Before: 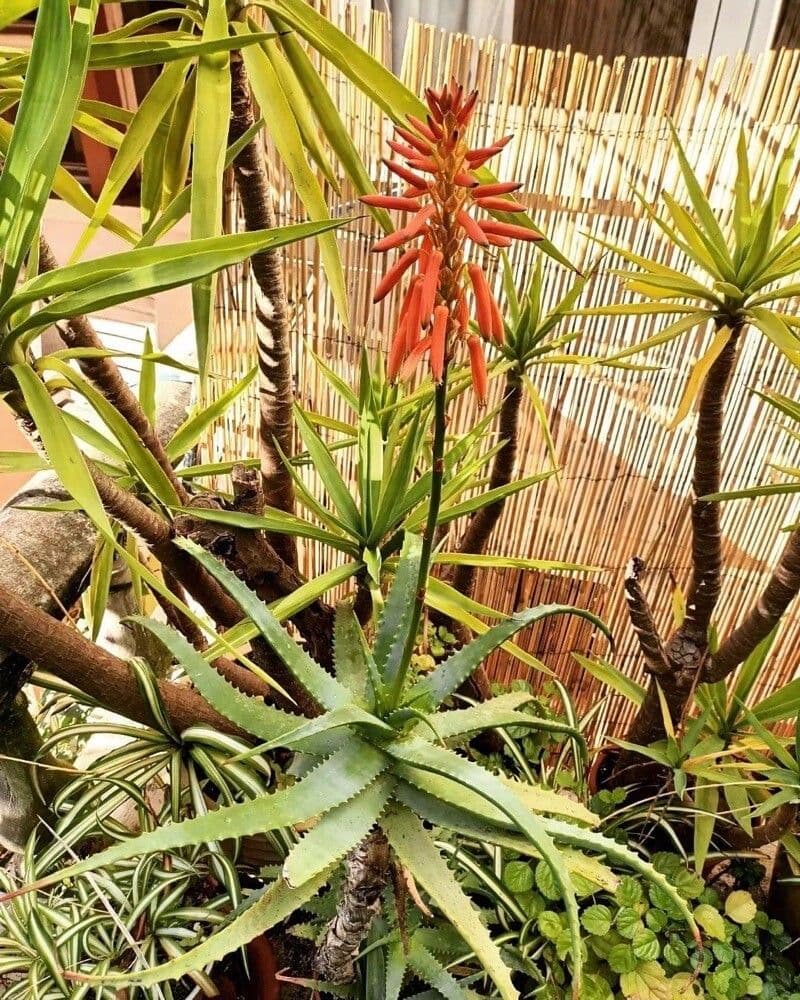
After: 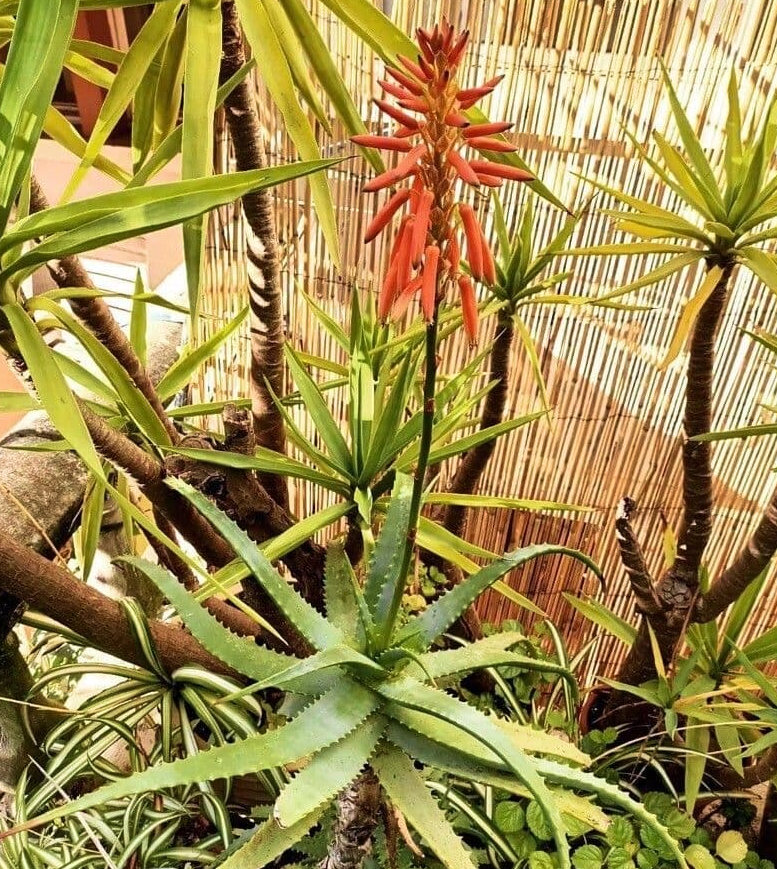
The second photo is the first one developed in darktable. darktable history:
crop: left 1.152%, top 6.098%, right 1.717%, bottom 6.969%
velvia: on, module defaults
